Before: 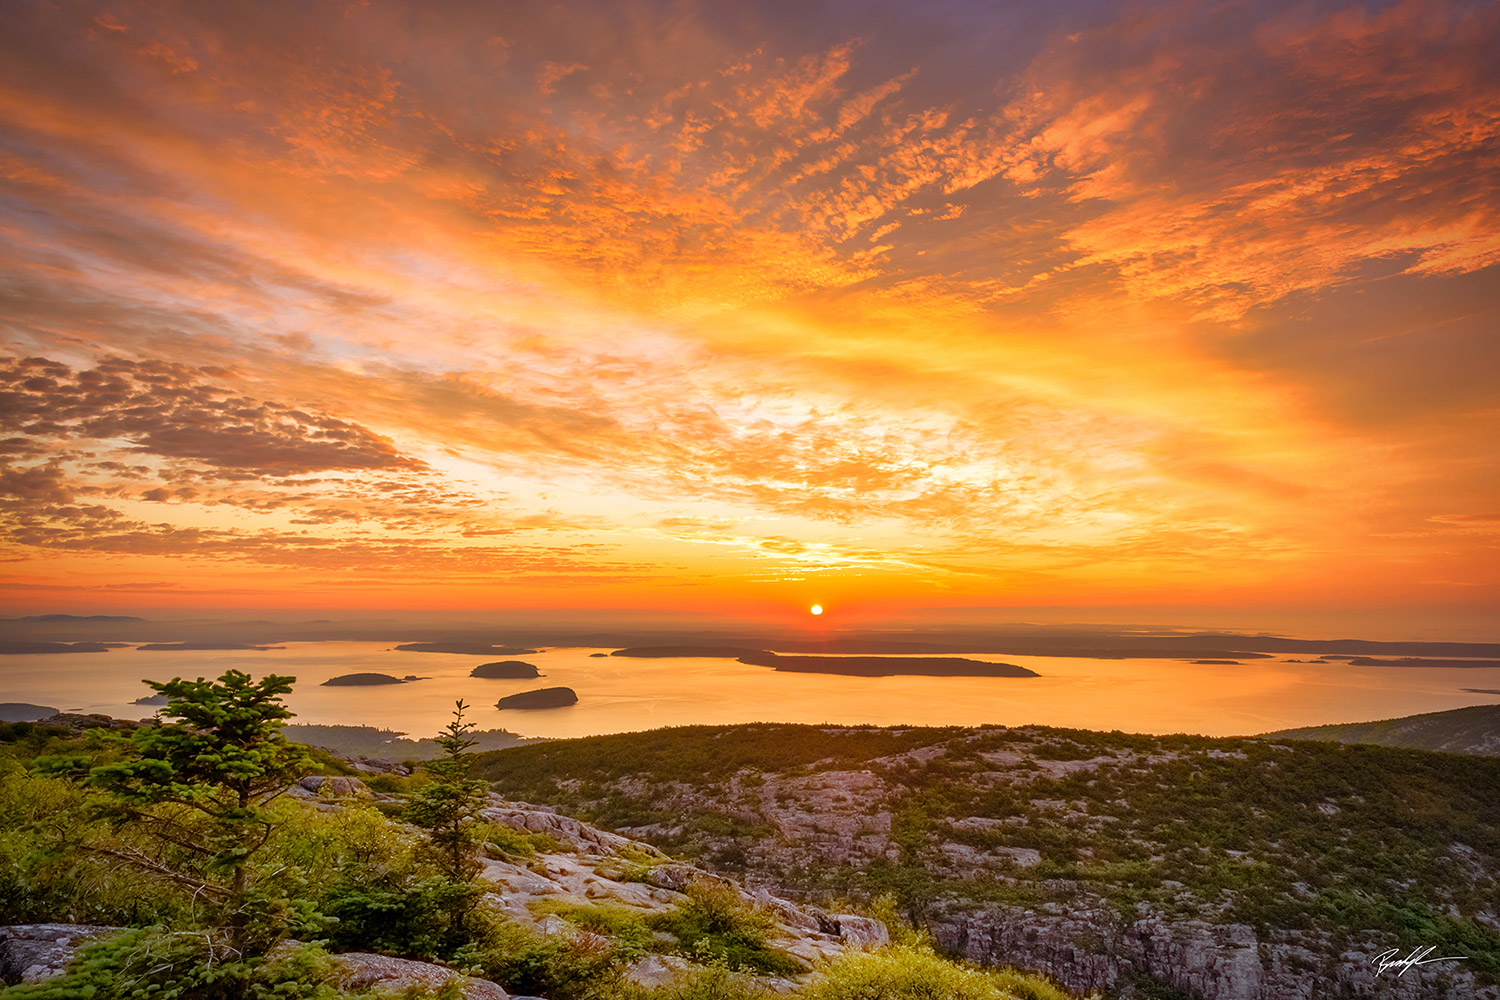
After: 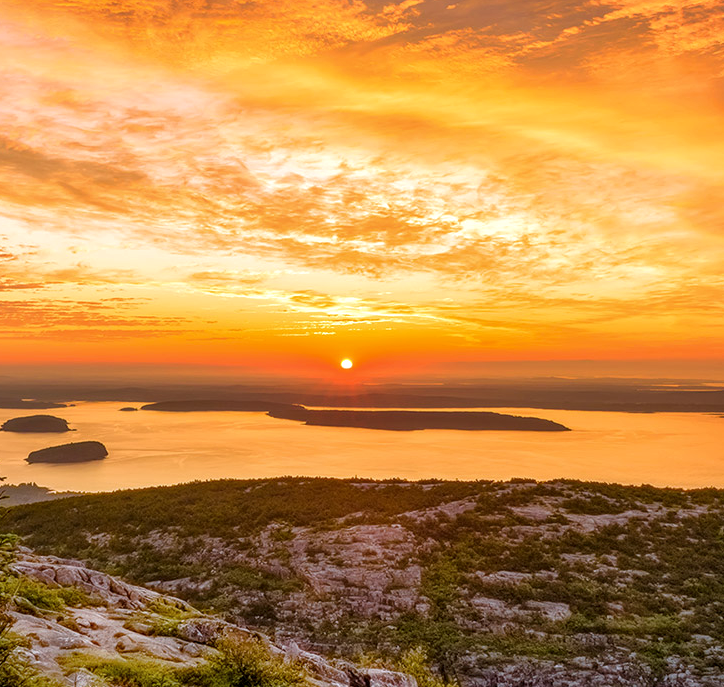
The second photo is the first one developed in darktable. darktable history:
crop: left 31.379%, top 24.658%, right 20.326%, bottom 6.628%
local contrast: on, module defaults
